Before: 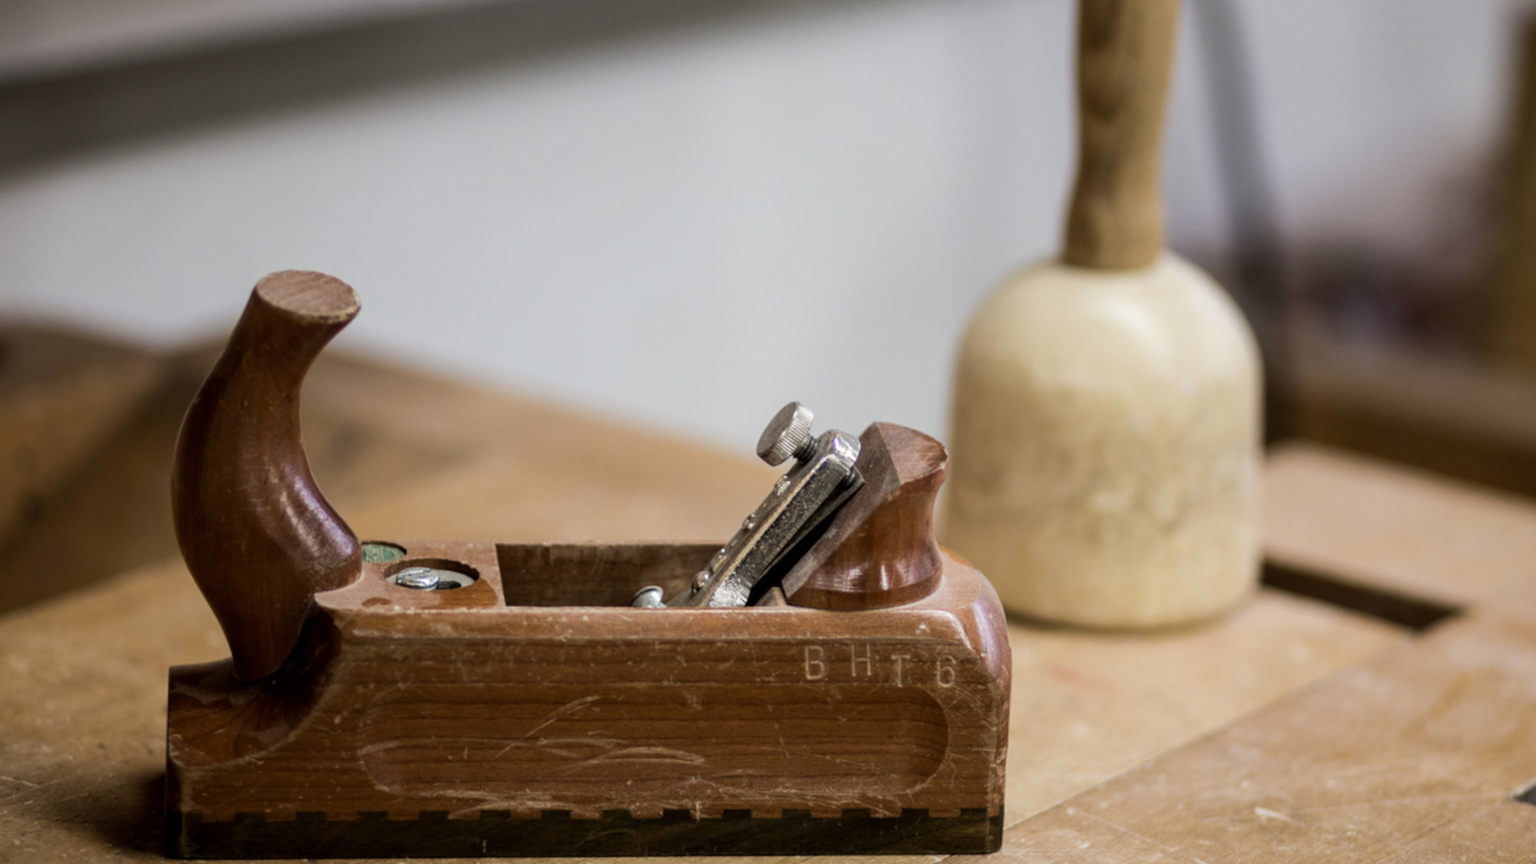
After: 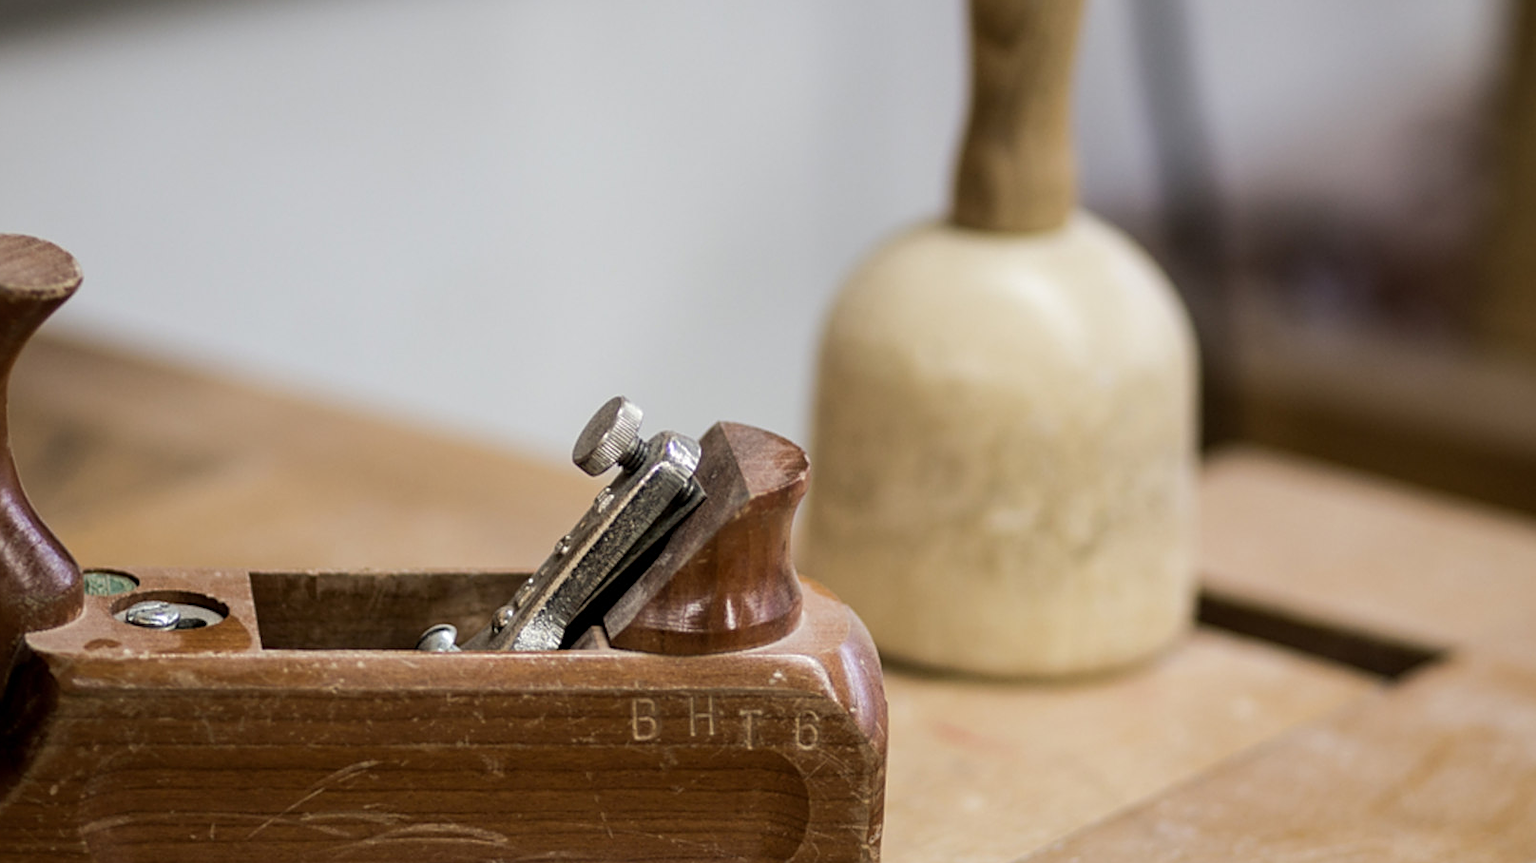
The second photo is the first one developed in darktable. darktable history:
sharpen: on, module defaults
crop: left 19.195%, top 9.48%, bottom 9.768%
